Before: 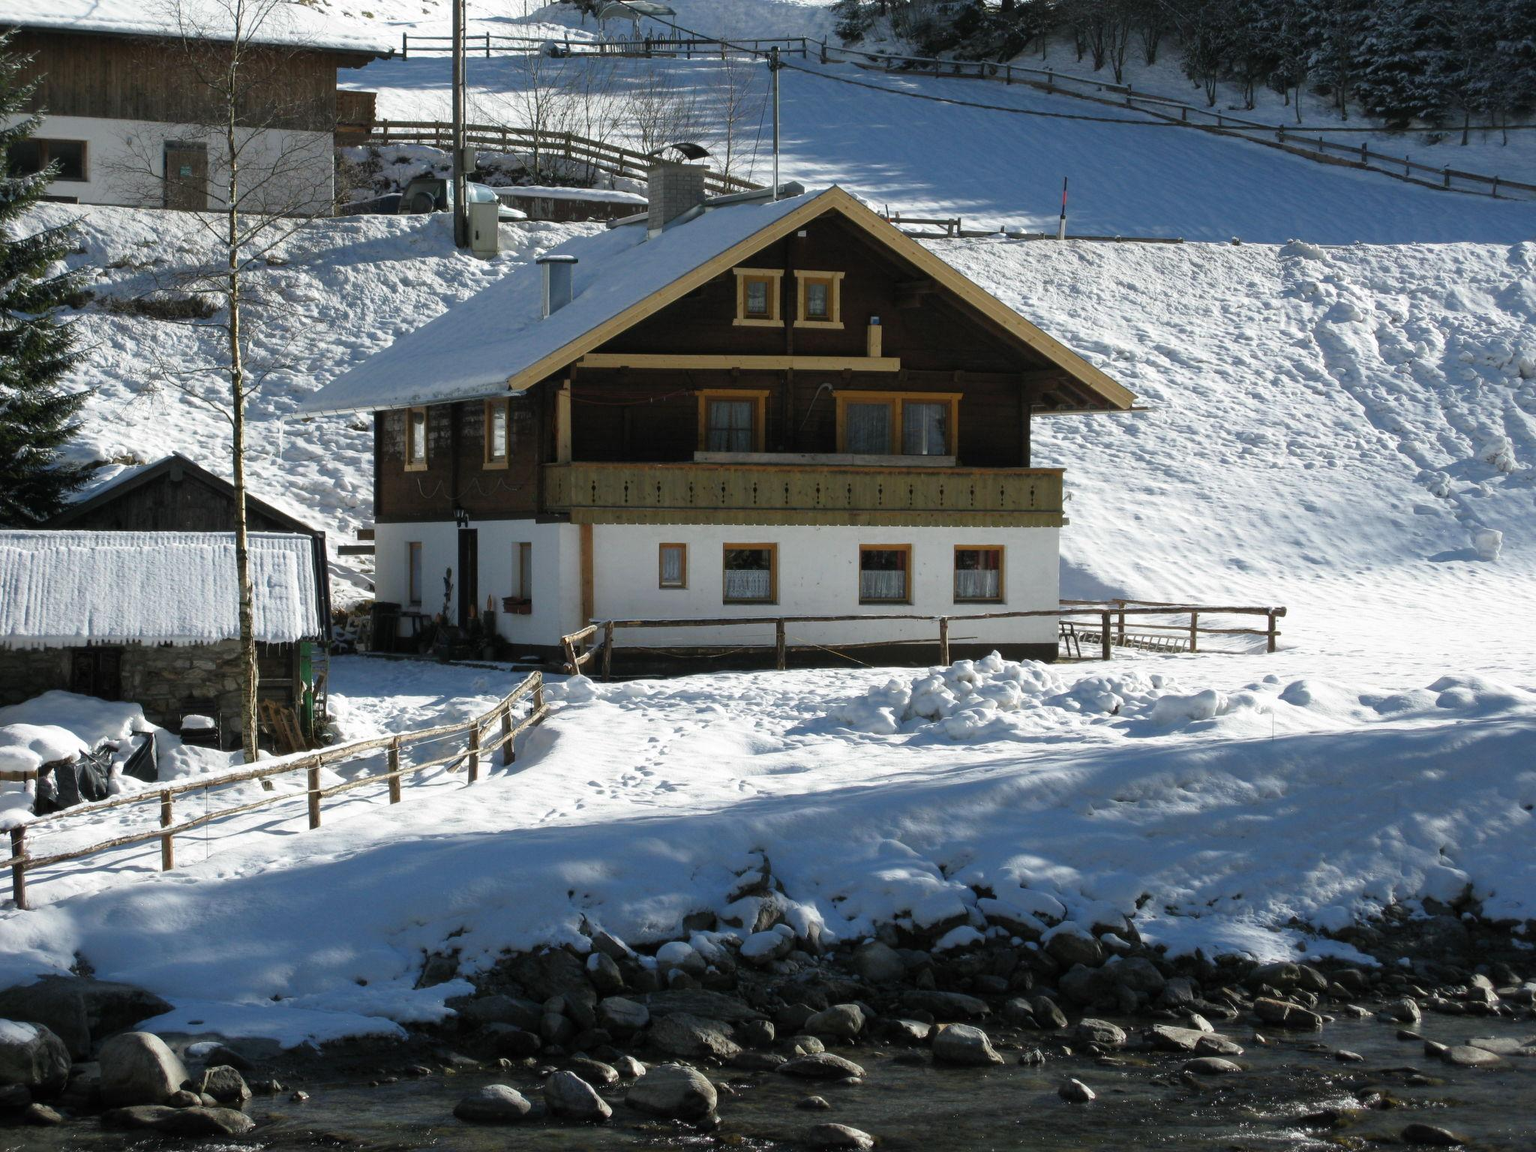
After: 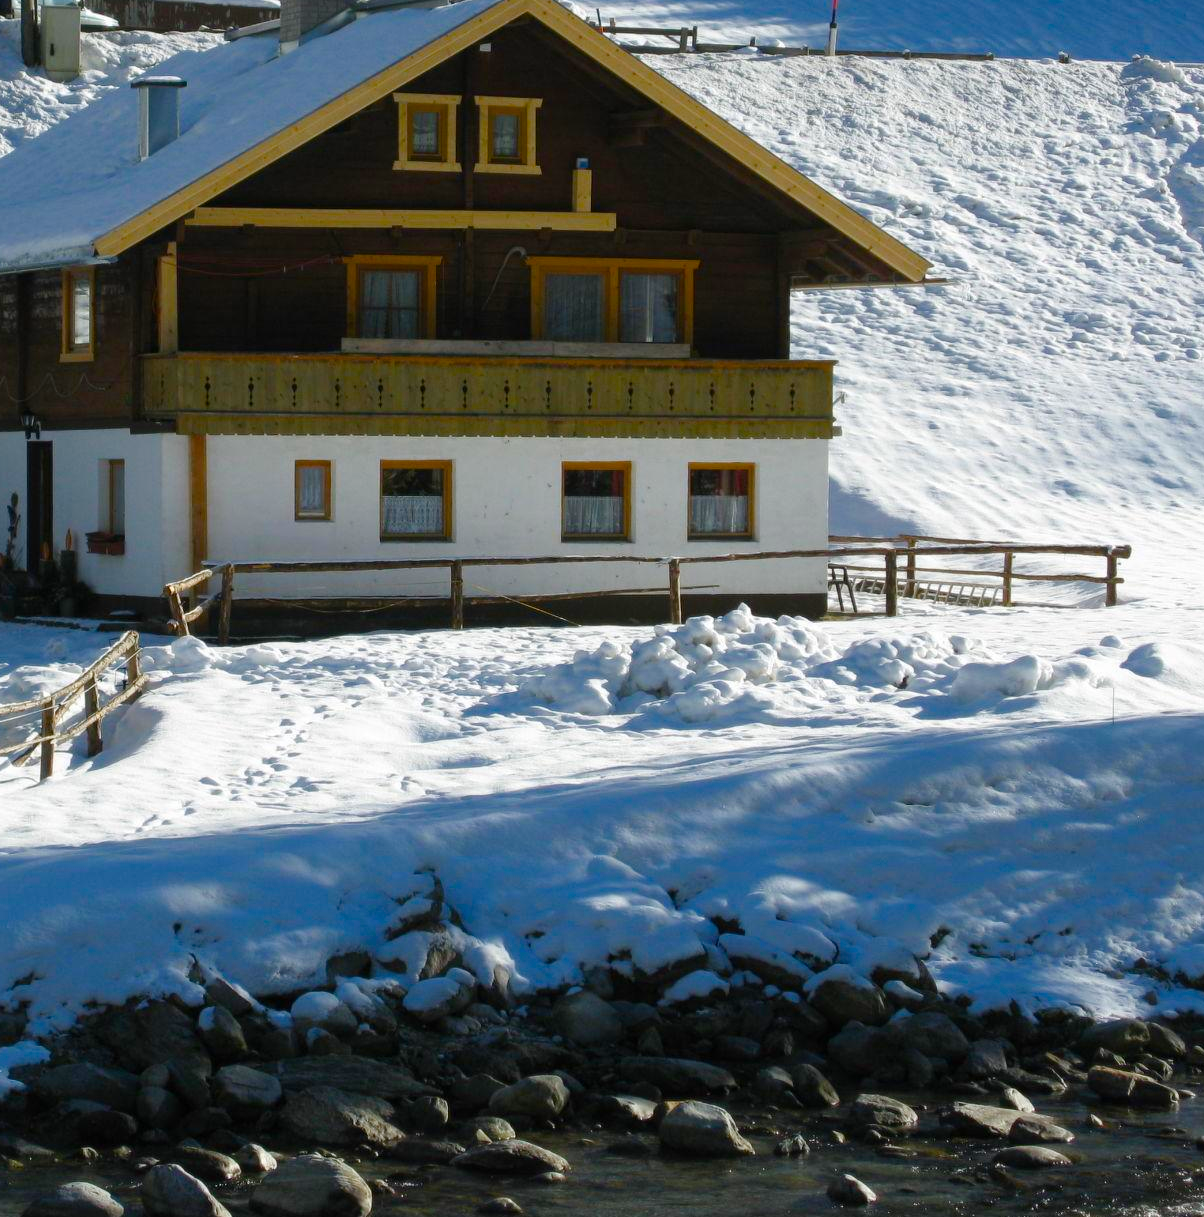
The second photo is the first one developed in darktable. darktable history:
color balance rgb: perceptual saturation grading › global saturation 23.218%, perceptual saturation grading › highlights -23.926%, perceptual saturation grading › mid-tones 24.7%, perceptual saturation grading › shadows 40.254%, global vibrance 20%
crop and rotate: left 28.536%, top 17.198%, right 12.655%, bottom 3.535%
